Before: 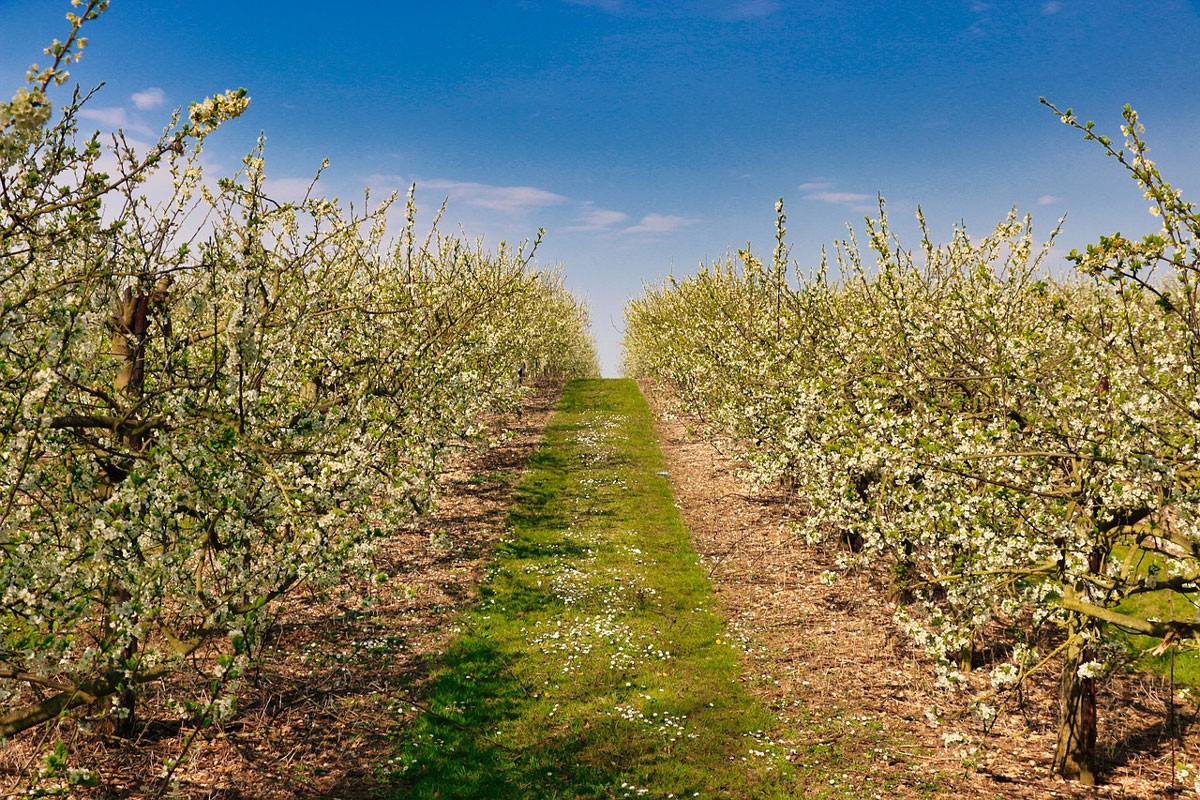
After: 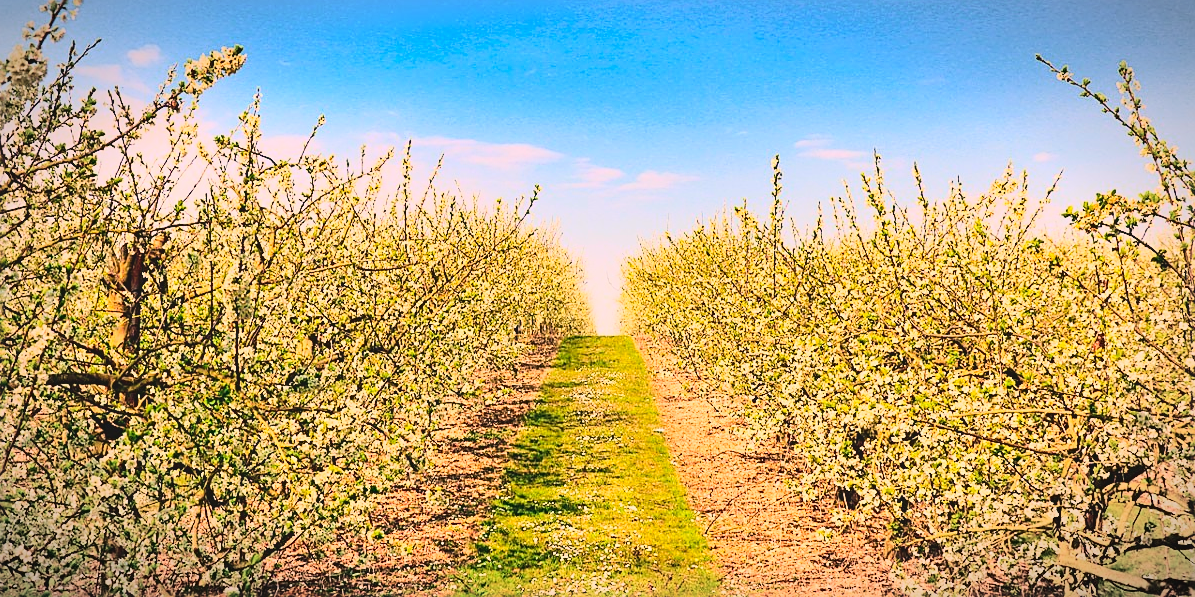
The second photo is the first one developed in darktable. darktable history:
exposure: exposure -0.177 EV, compensate highlight preservation false
sharpen: on, module defaults
white balance: red 1.127, blue 0.943
contrast brightness saturation: contrast -0.1, brightness 0.05, saturation 0.08
tone curve: curves: ch0 [(0, 0.026) (0.146, 0.158) (0.272, 0.34) (0.434, 0.625) (0.676, 0.871) (0.994, 0.955)], color space Lab, linked channels, preserve colors none
crop: left 0.387%, top 5.469%, bottom 19.809%
tone equalizer: -8 EV -0.417 EV, -7 EV -0.389 EV, -6 EV -0.333 EV, -5 EV -0.222 EV, -3 EV 0.222 EV, -2 EV 0.333 EV, -1 EV 0.389 EV, +0 EV 0.417 EV, edges refinement/feathering 500, mask exposure compensation -1.57 EV, preserve details no
vignetting: fall-off start 87%, automatic ratio true
